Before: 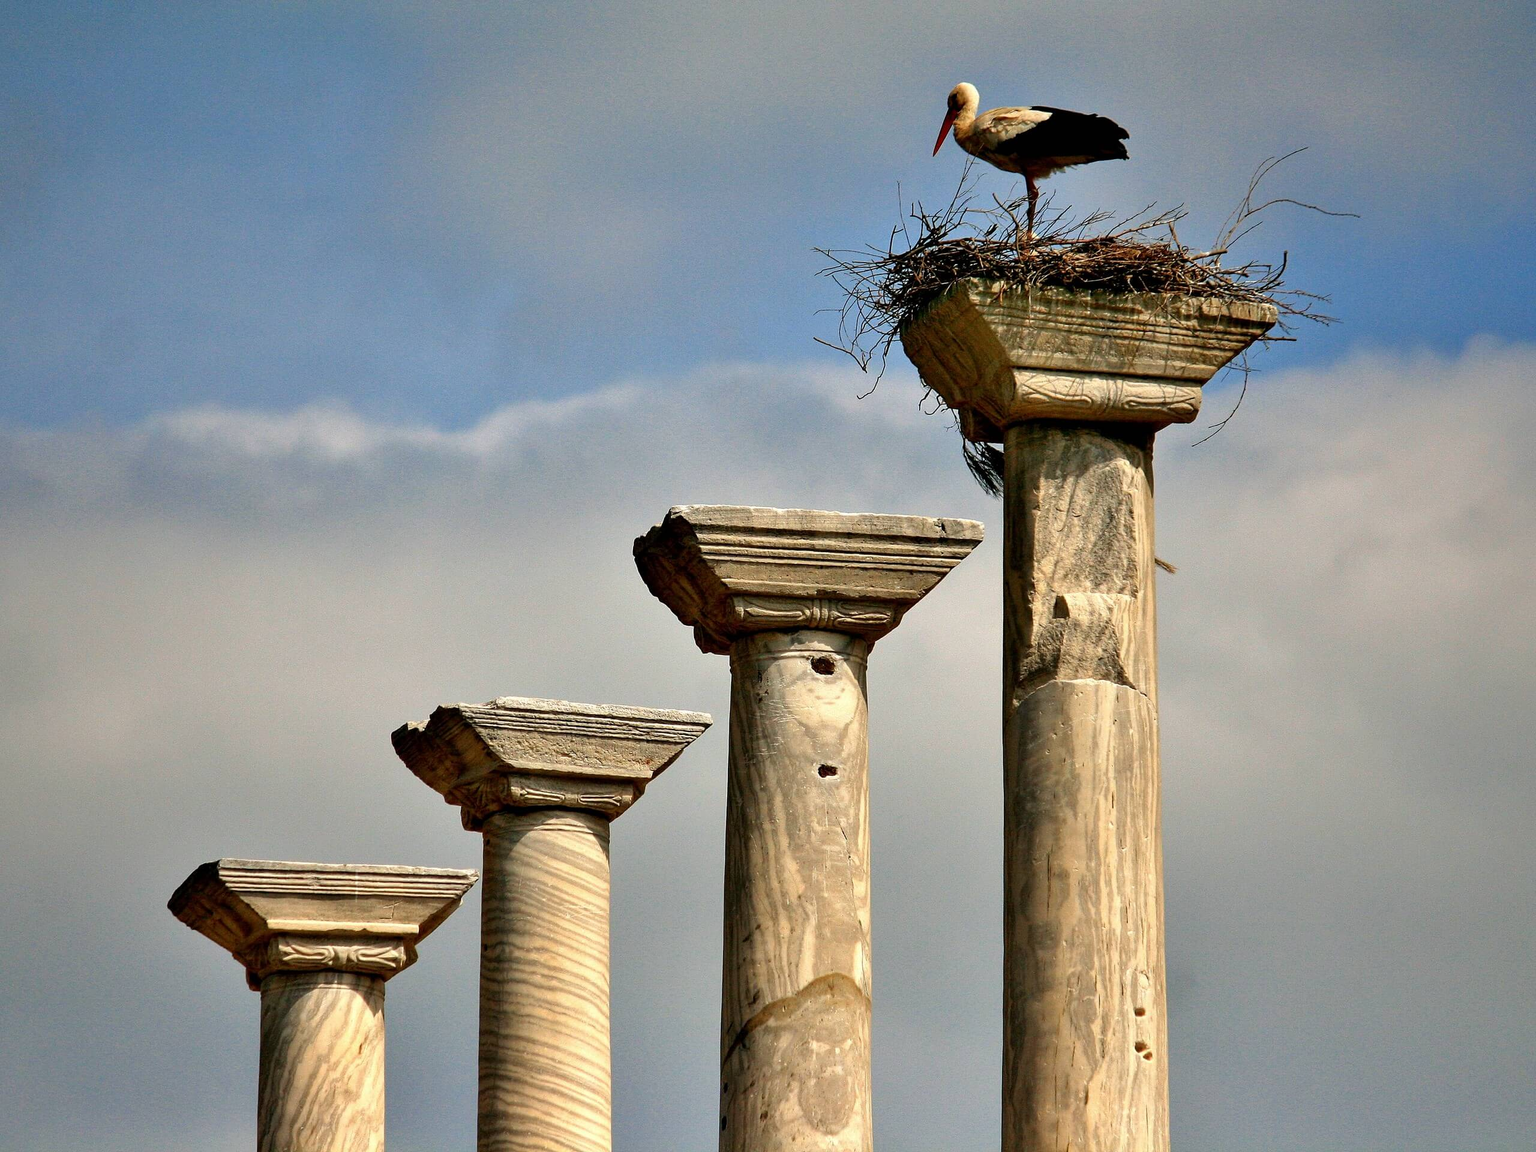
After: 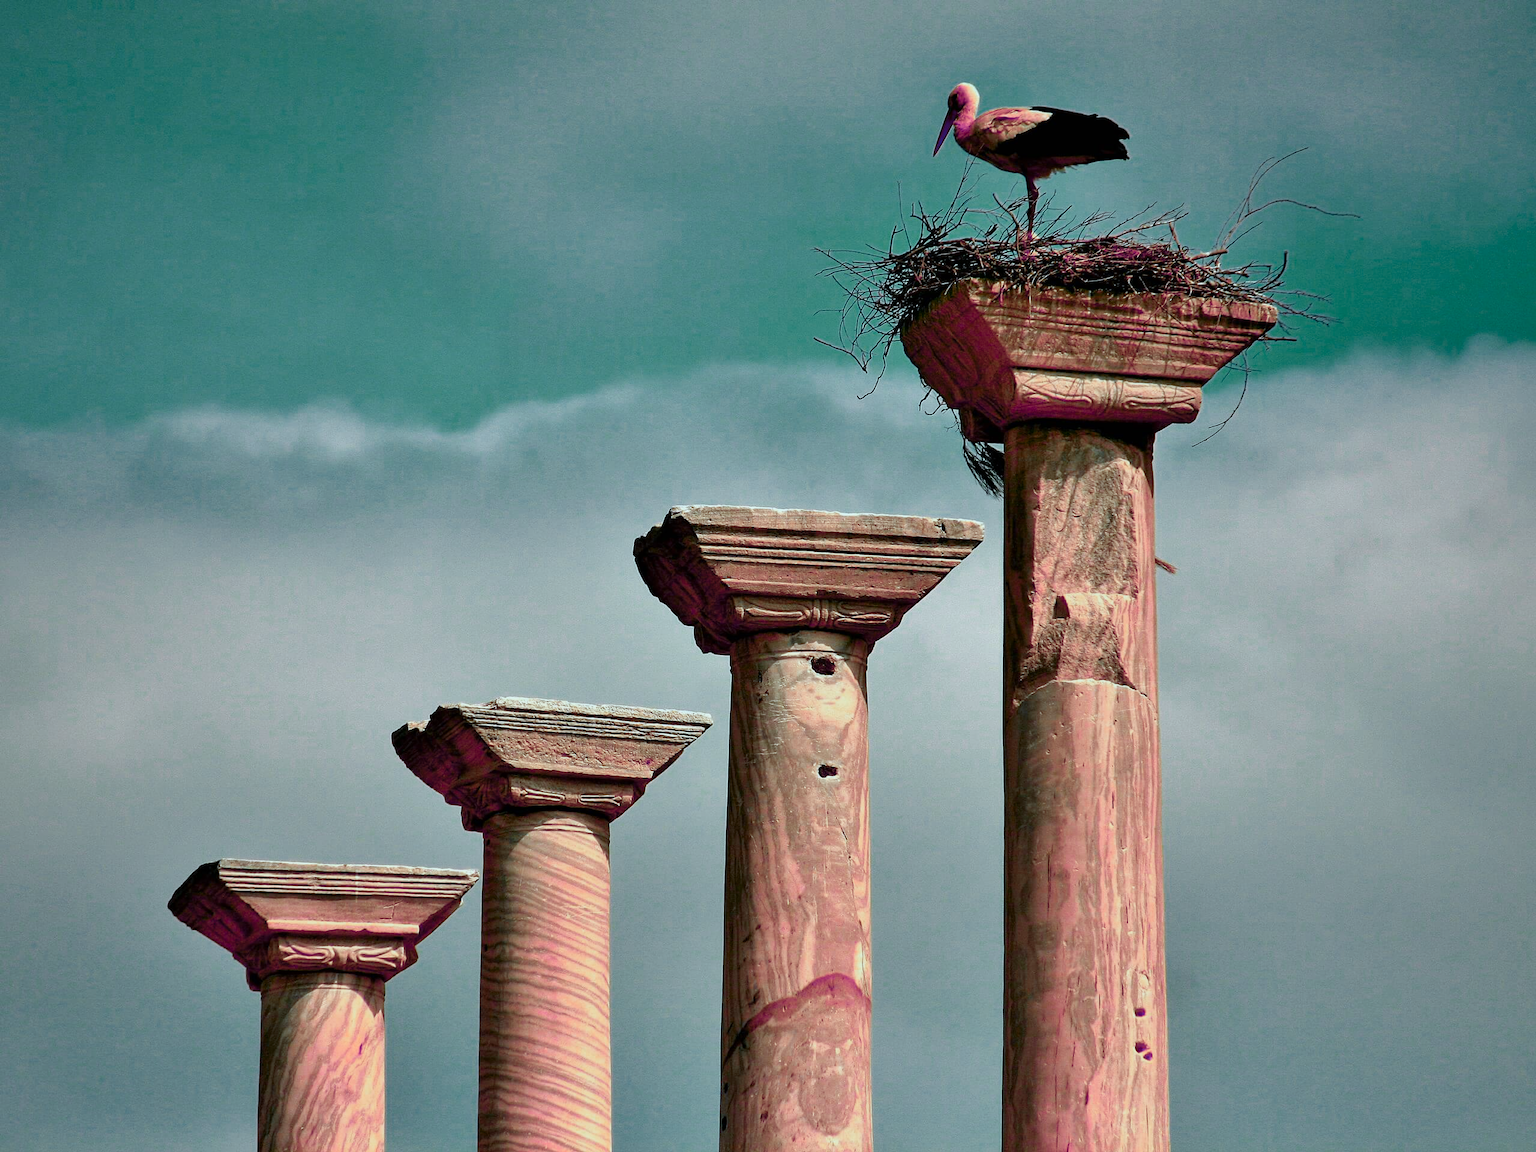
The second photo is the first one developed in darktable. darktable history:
color calibration: illuminant F (fluorescent), F source F9 (Cool White Deluxe 4150 K) – high CRI, x 0.374, y 0.373, temperature 4158.34 K
color zones: curves: ch0 [(0.826, 0.353)]; ch1 [(0.242, 0.647) (0.889, 0.342)]; ch2 [(0.246, 0.089) (0.969, 0.068)]
